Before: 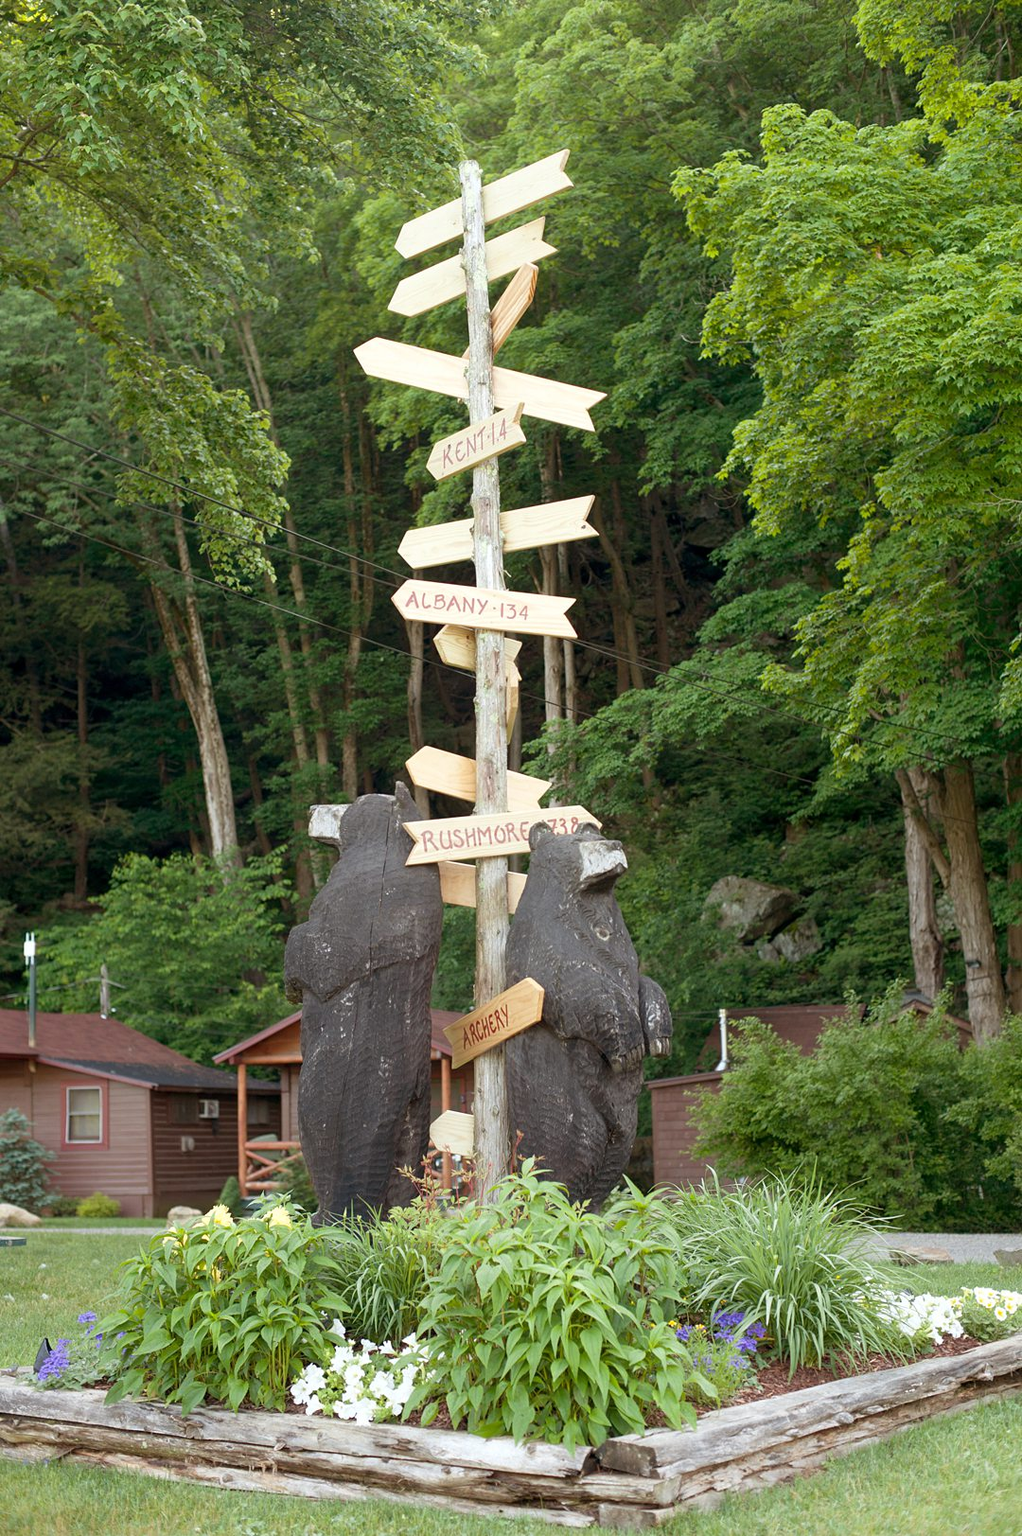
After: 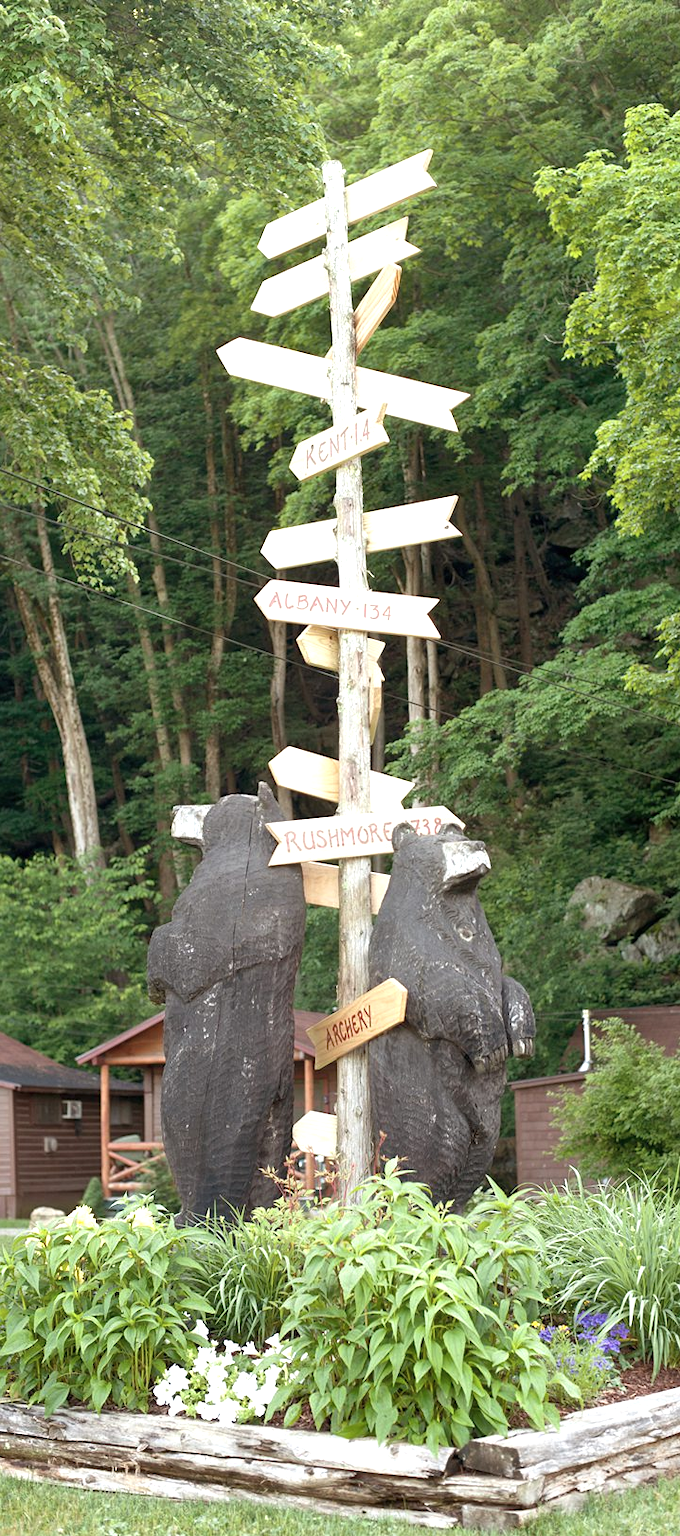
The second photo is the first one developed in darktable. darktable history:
exposure: black level correction 0, exposure 0.6 EV, compensate highlight preservation false
shadows and highlights: shadows 47.64, highlights -42.8, soften with gaussian
crop and rotate: left 13.465%, right 19.935%
contrast brightness saturation: saturation -0.154
